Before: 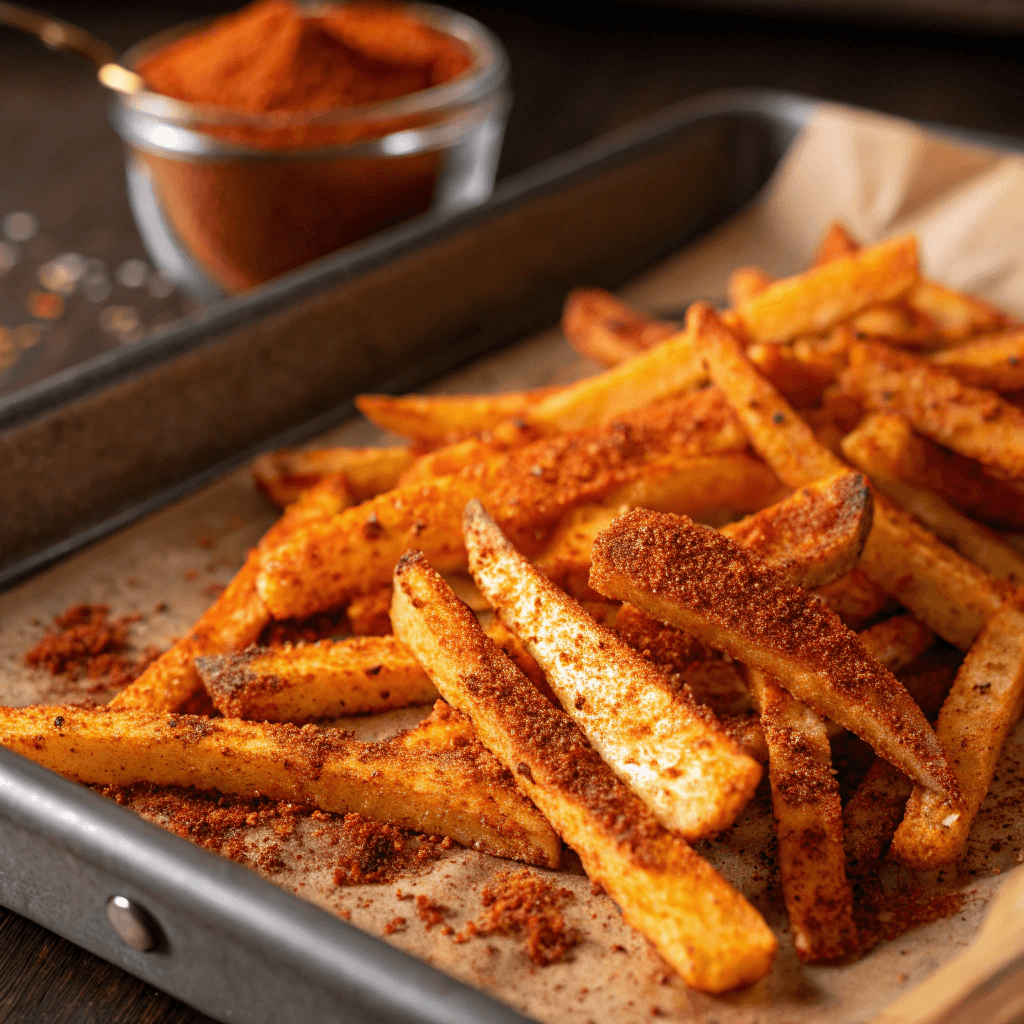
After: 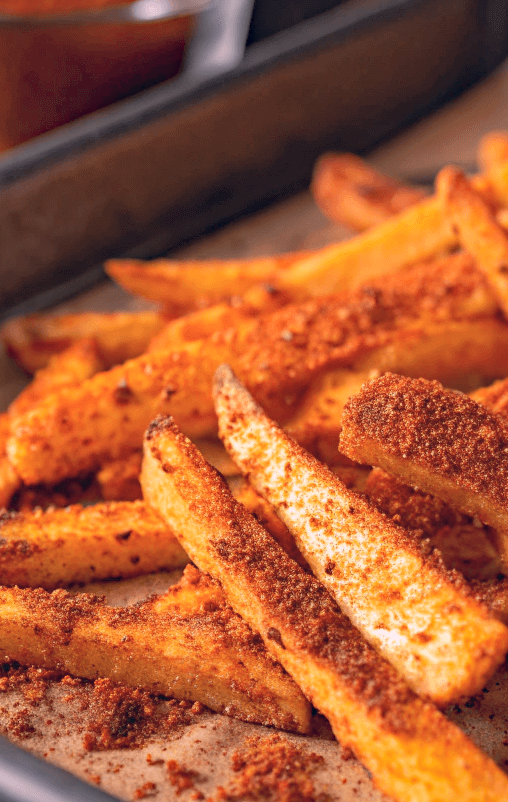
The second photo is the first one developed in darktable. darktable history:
crop and rotate: angle 0.013°, left 24.446%, top 13.207%, right 25.844%, bottom 8.451%
color correction: highlights a* 14.25, highlights b* 5.76, shadows a* -5.72, shadows b* -15.76, saturation 0.849
tone curve: curves: ch0 [(0, 0) (0.765, 0.816) (1, 1)]; ch1 [(0, 0) (0.425, 0.464) (0.5, 0.5) (0.531, 0.522) (0.588, 0.575) (0.994, 0.939)]; ch2 [(0, 0) (0.398, 0.435) (0.455, 0.481) (0.501, 0.504) (0.529, 0.544) (0.584, 0.585) (1, 0.911)], color space Lab, linked channels, preserve colors none
shadows and highlights: on, module defaults
haze removal: compatibility mode true, adaptive false
